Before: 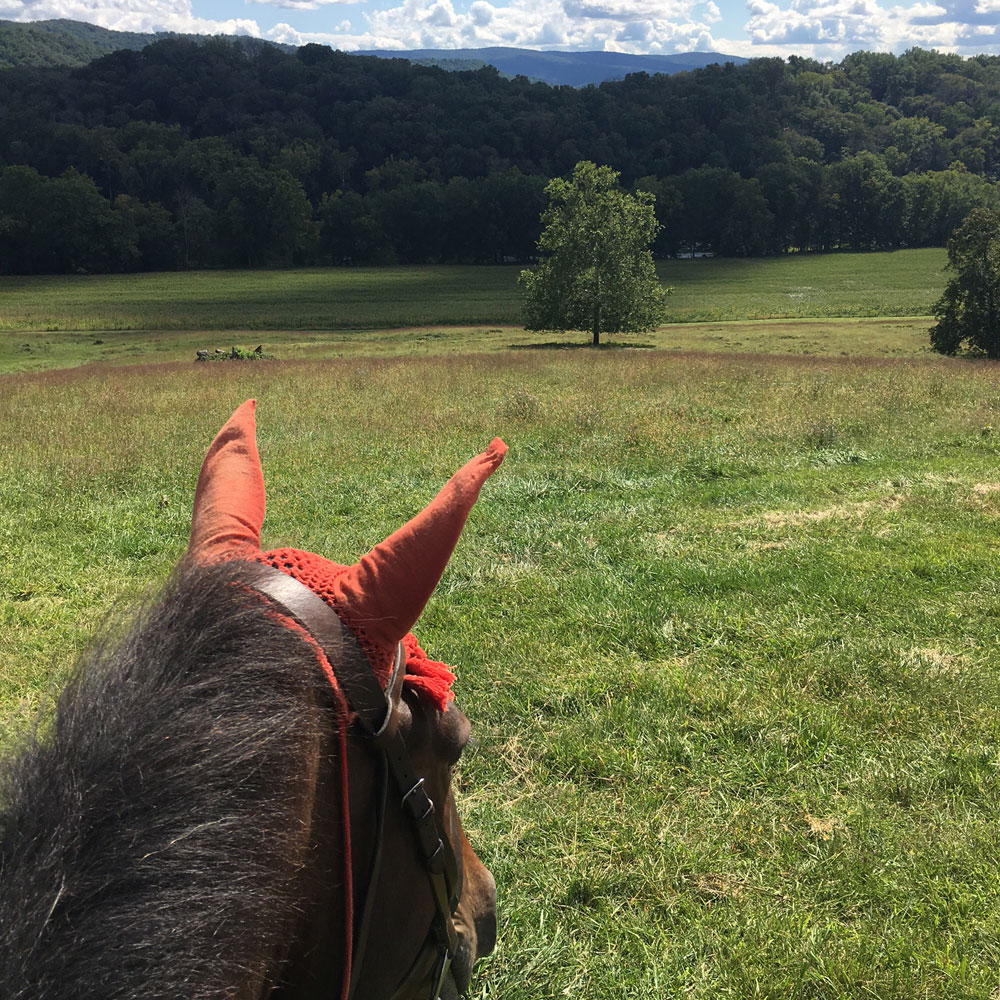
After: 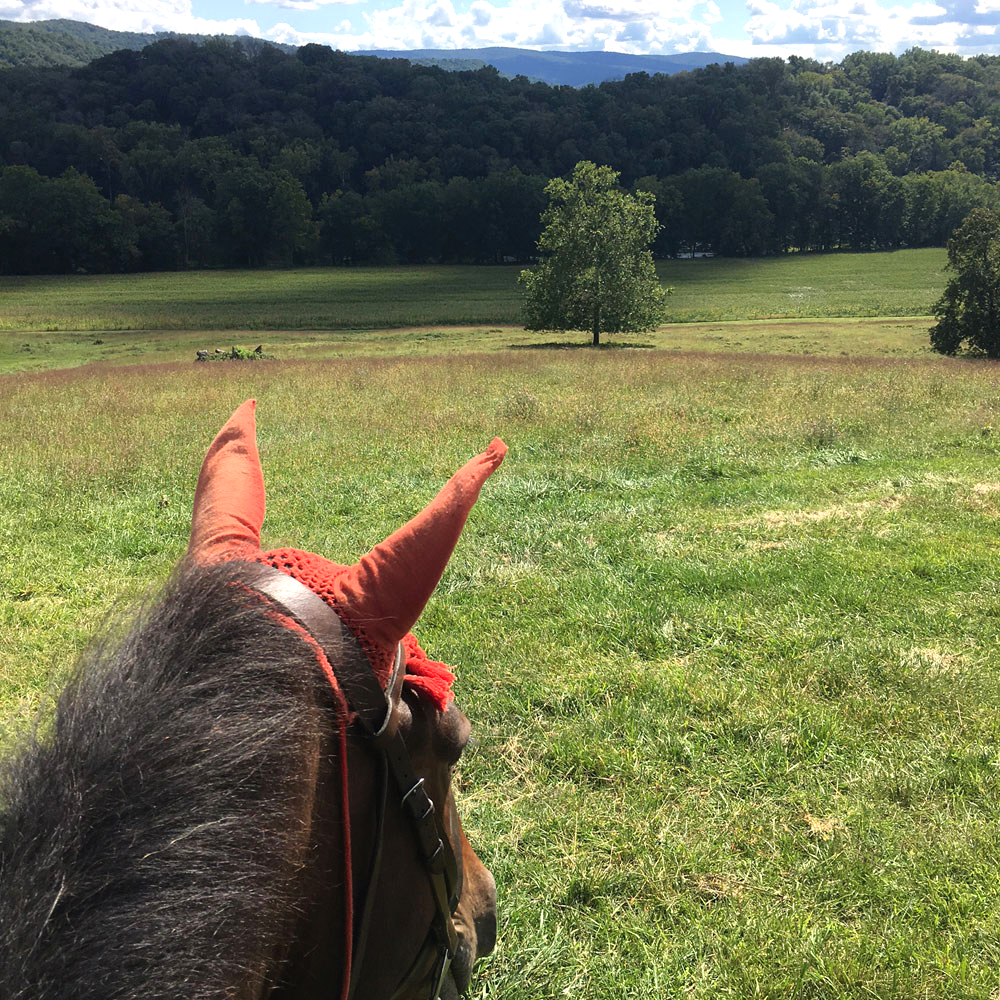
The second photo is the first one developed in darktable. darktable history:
levels: black 0.038%, levels [0, 0.478, 1]
tone equalizer: -8 EV -0.425 EV, -7 EV -0.357 EV, -6 EV -0.343 EV, -5 EV -0.186 EV, -3 EV 0.243 EV, -2 EV 0.332 EV, -1 EV 0.367 EV, +0 EV 0.412 EV, mask exposure compensation -0.493 EV
